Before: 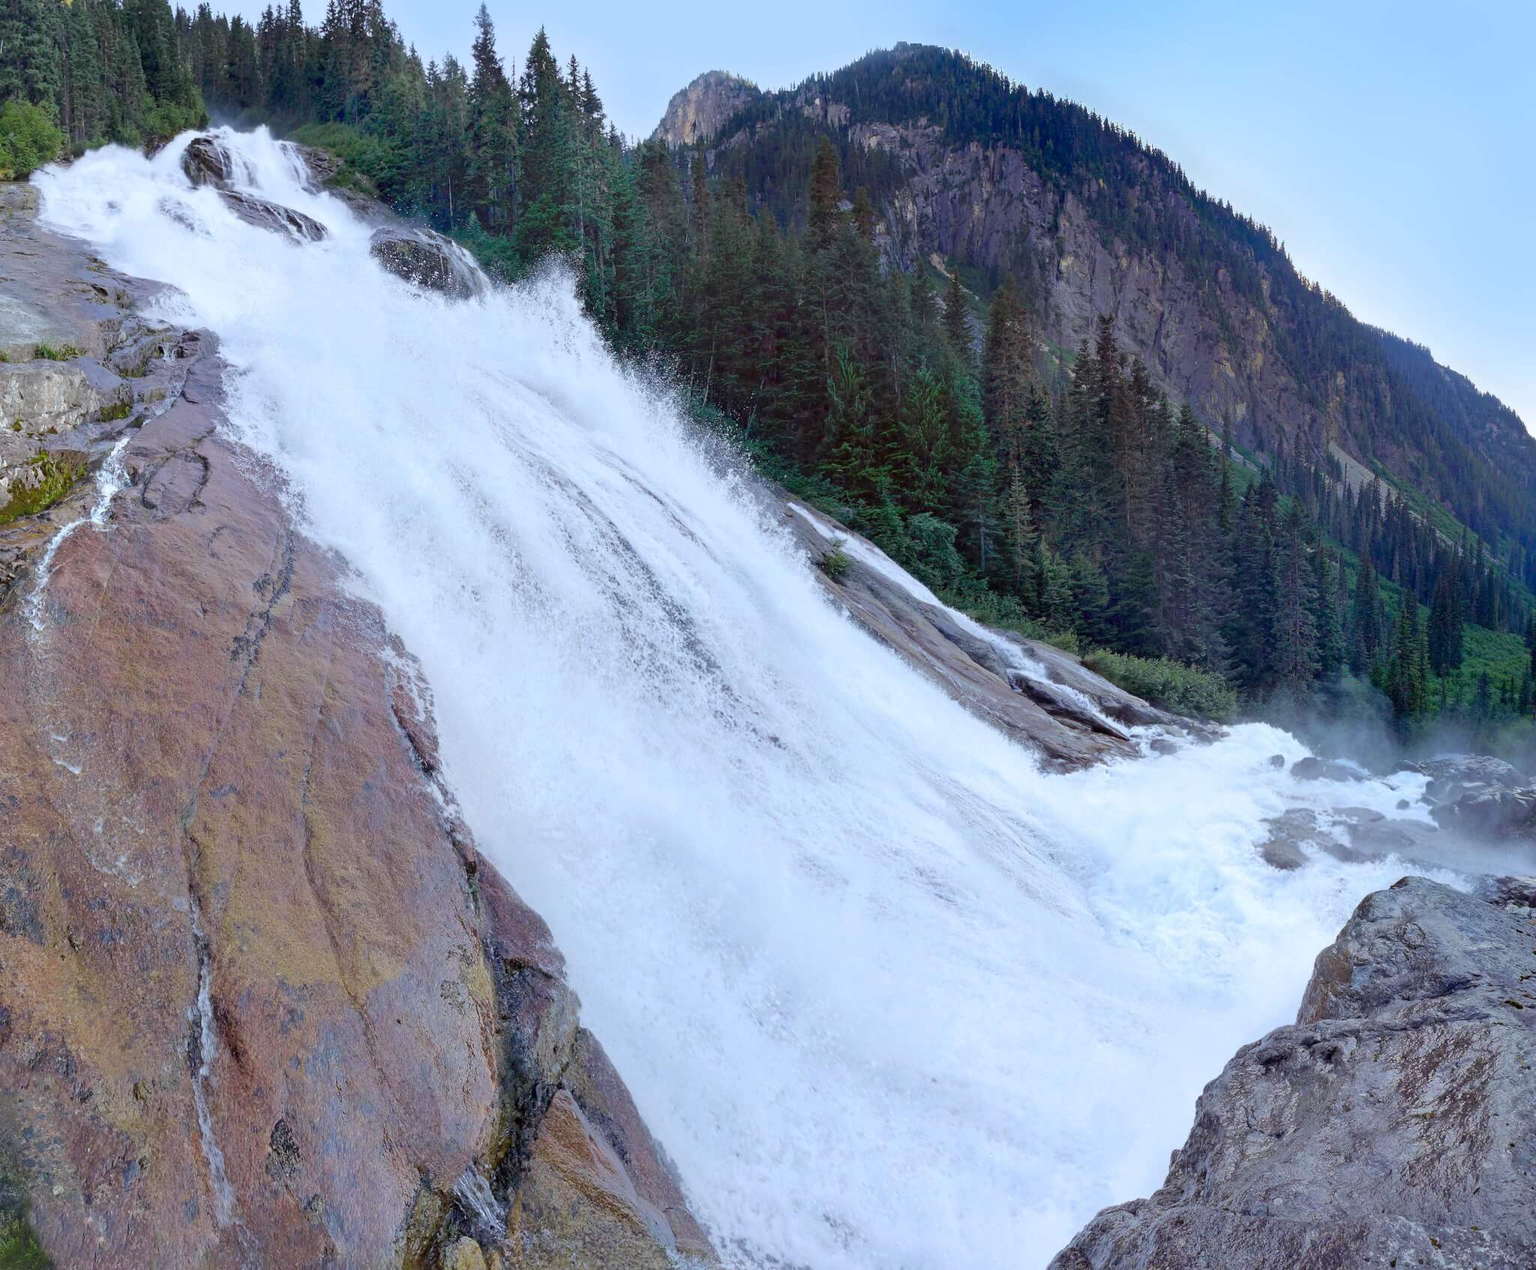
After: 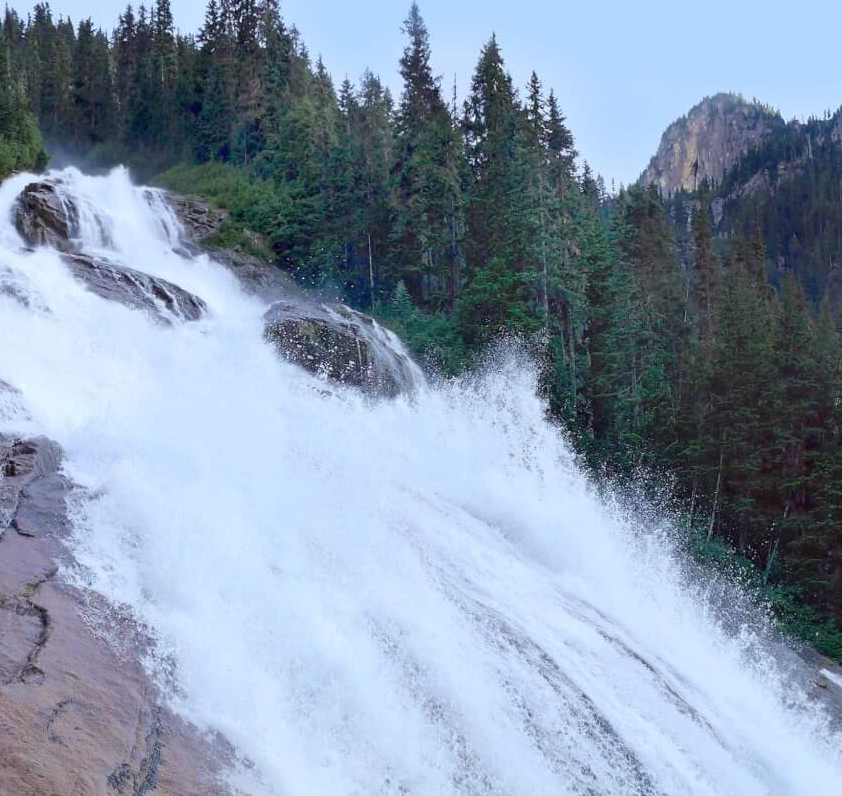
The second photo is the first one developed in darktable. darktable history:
crop and rotate: left 11.247%, top 0.09%, right 47.618%, bottom 52.881%
